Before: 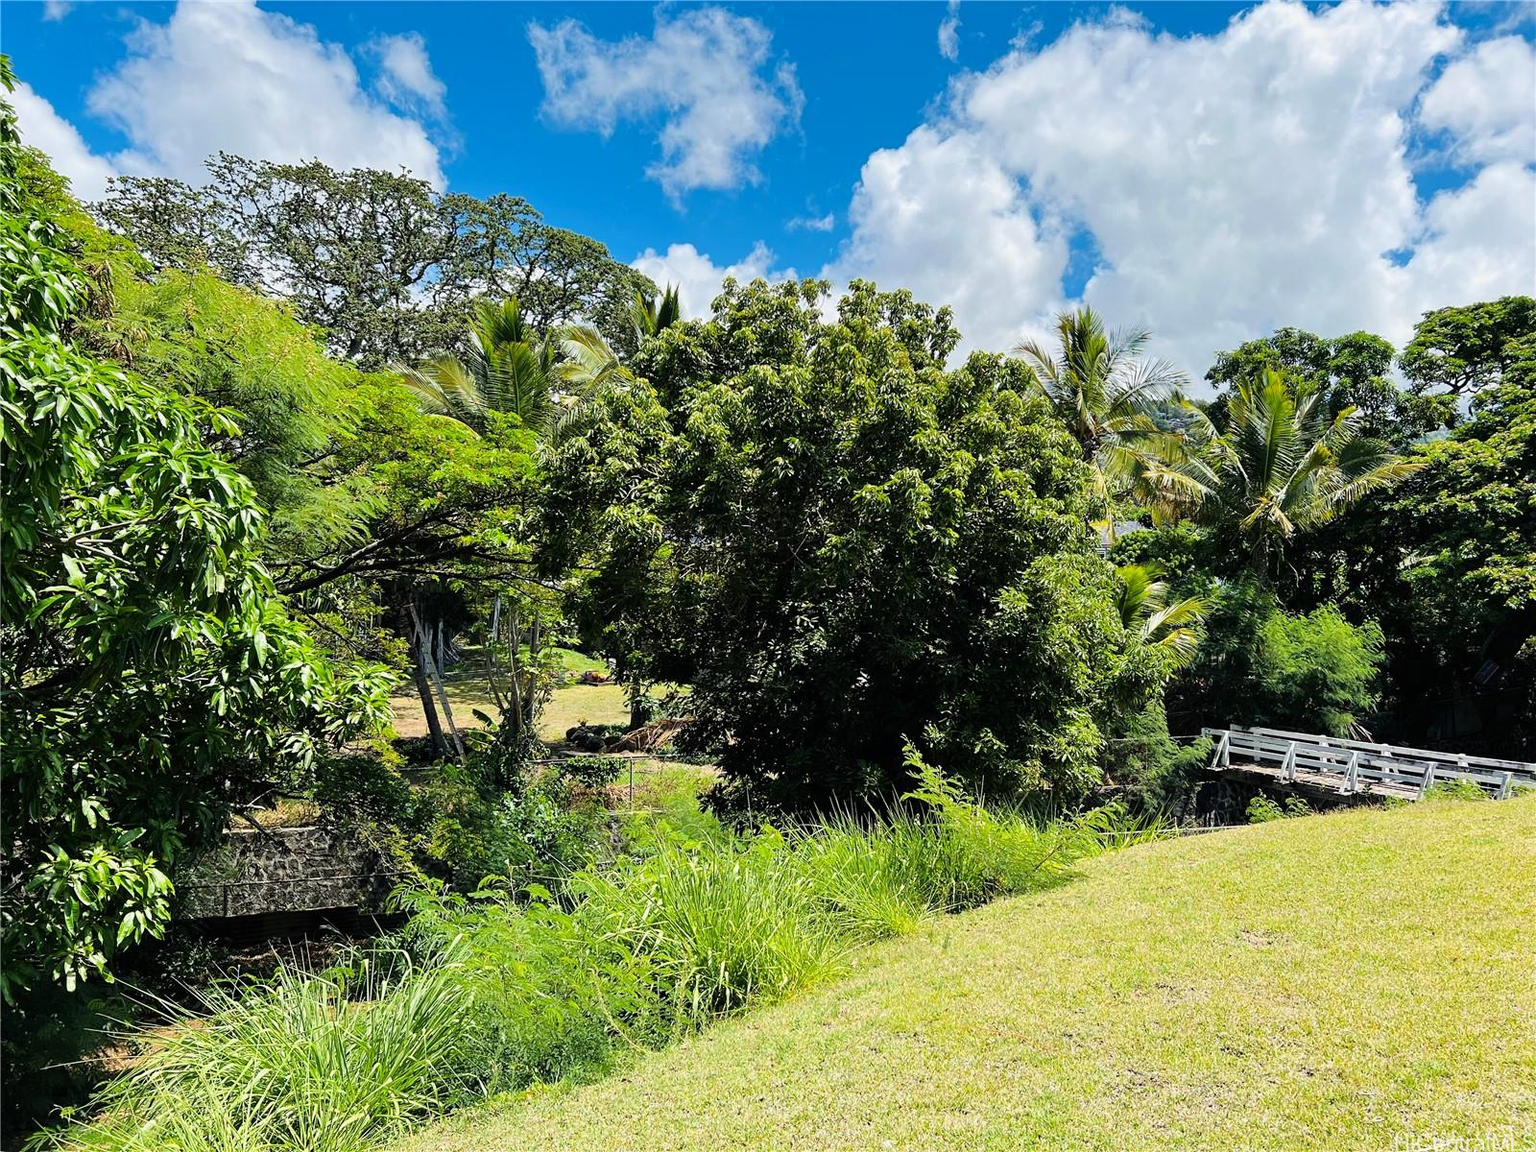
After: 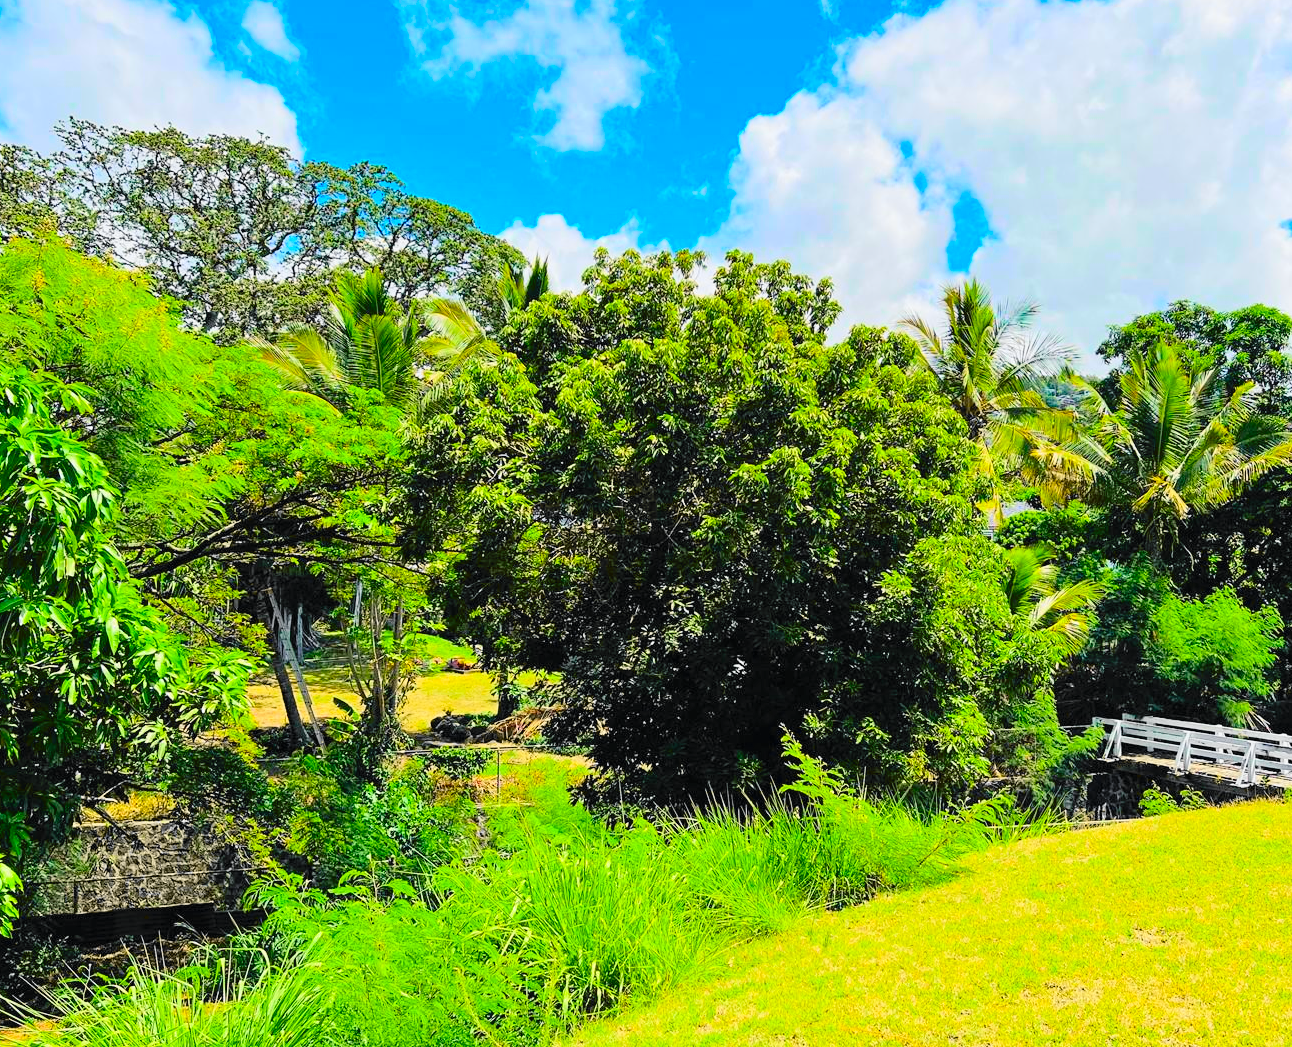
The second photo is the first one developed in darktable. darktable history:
tone curve: curves: ch0 [(0, 0) (0.071, 0.058) (0.266, 0.268) (0.498, 0.542) (0.766, 0.807) (1, 0.983)]; ch1 [(0, 0) (0.346, 0.307) (0.408, 0.387) (0.463, 0.465) (0.482, 0.493) (0.502, 0.499) (0.517, 0.502) (0.55, 0.548) (0.597, 0.61) (0.651, 0.698) (1, 1)]; ch2 [(0, 0) (0.346, 0.34) (0.434, 0.46) (0.485, 0.494) (0.5, 0.498) (0.517, 0.506) (0.526, 0.539) (0.583, 0.603) (0.625, 0.659) (1, 1)], color space Lab, independent channels, preserve colors none
color balance rgb: shadows lift › chroma 2.05%, shadows lift › hue 248.3°, perceptual saturation grading › global saturation 30.892%
crop: left 9.953%, top 3.489%, right 9.262%, bottom 9.246%
contrast brightness saturation: contrast 0.068, brightness 0.18, saturation 0.417
exposure: black level correction 0, exposure 0 EV, compensate highlight preservation false
